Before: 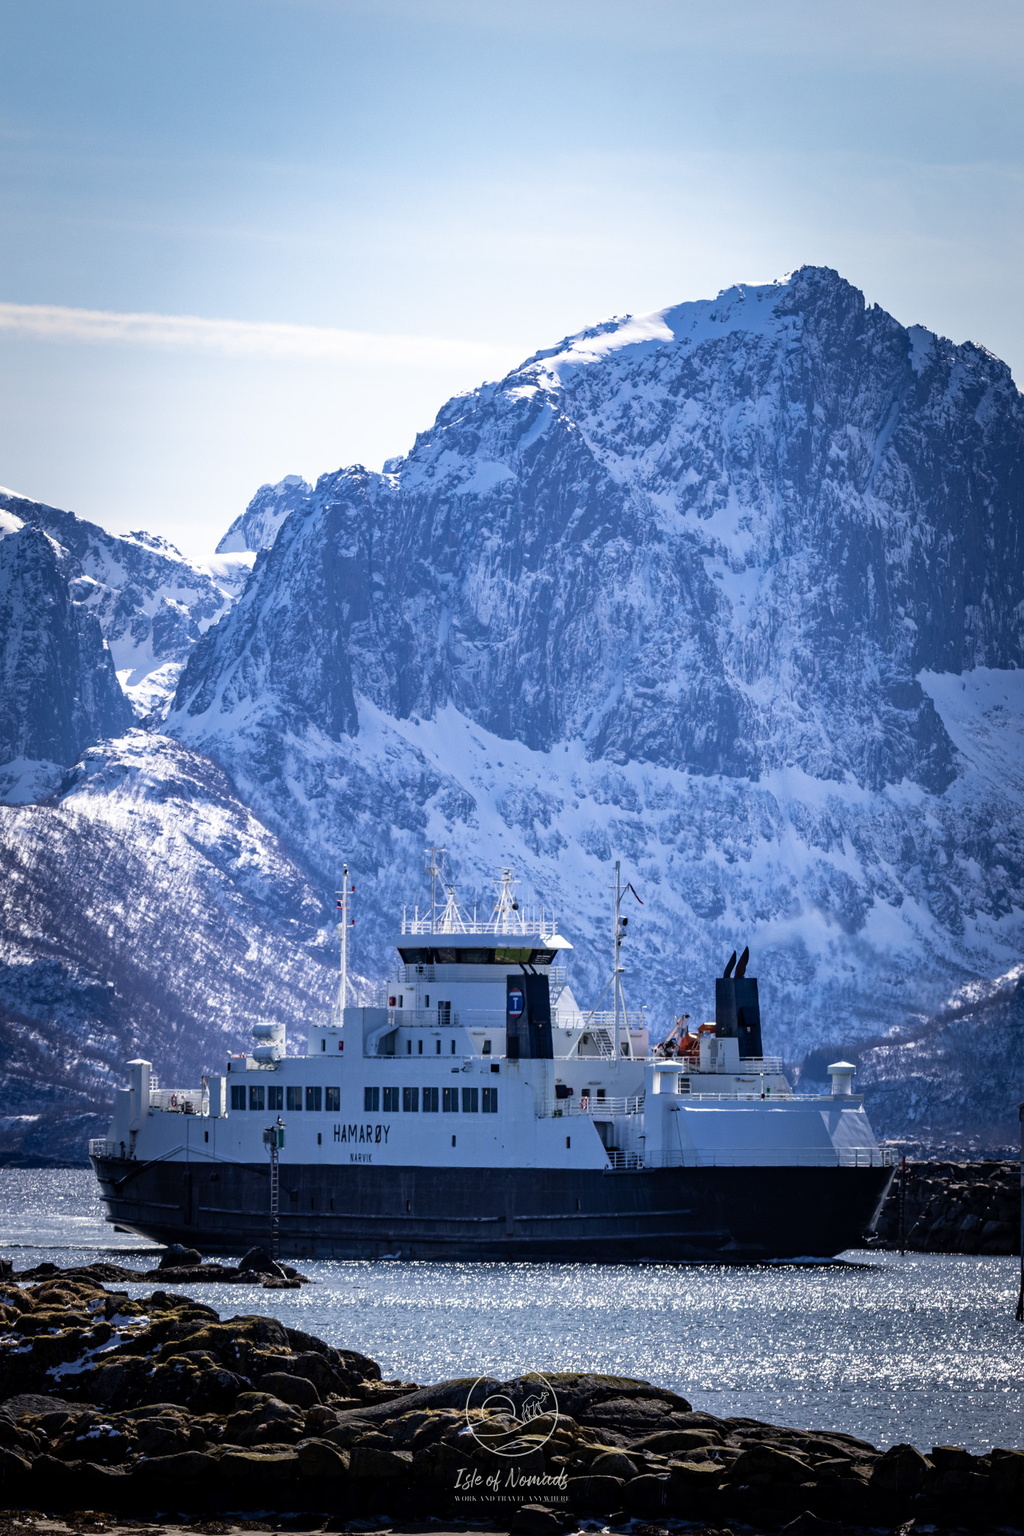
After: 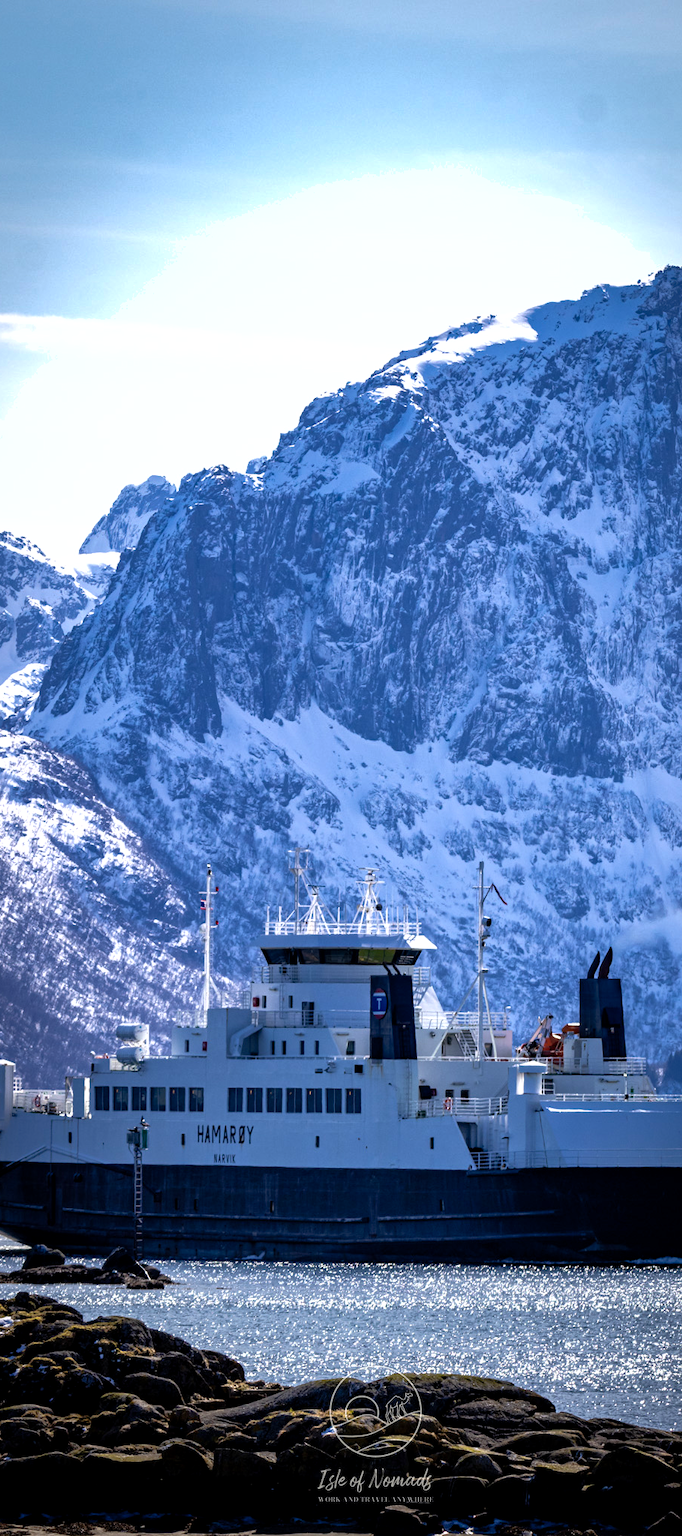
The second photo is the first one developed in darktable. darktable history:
crop and rotate: left 13.367%, right 20.033%
color balance rgb: perceptual saturation grading › global saturation 17.589%, perceptual brilliance grading › global brilliance 15.073%, perceptual brilliance grading › shadows -35.664%, global vibrance 14.374%
shadows and highlights: on, module defaults
exposure: black level correction 0.002, exposure -0.107 EV, compensate highlight preservation false
